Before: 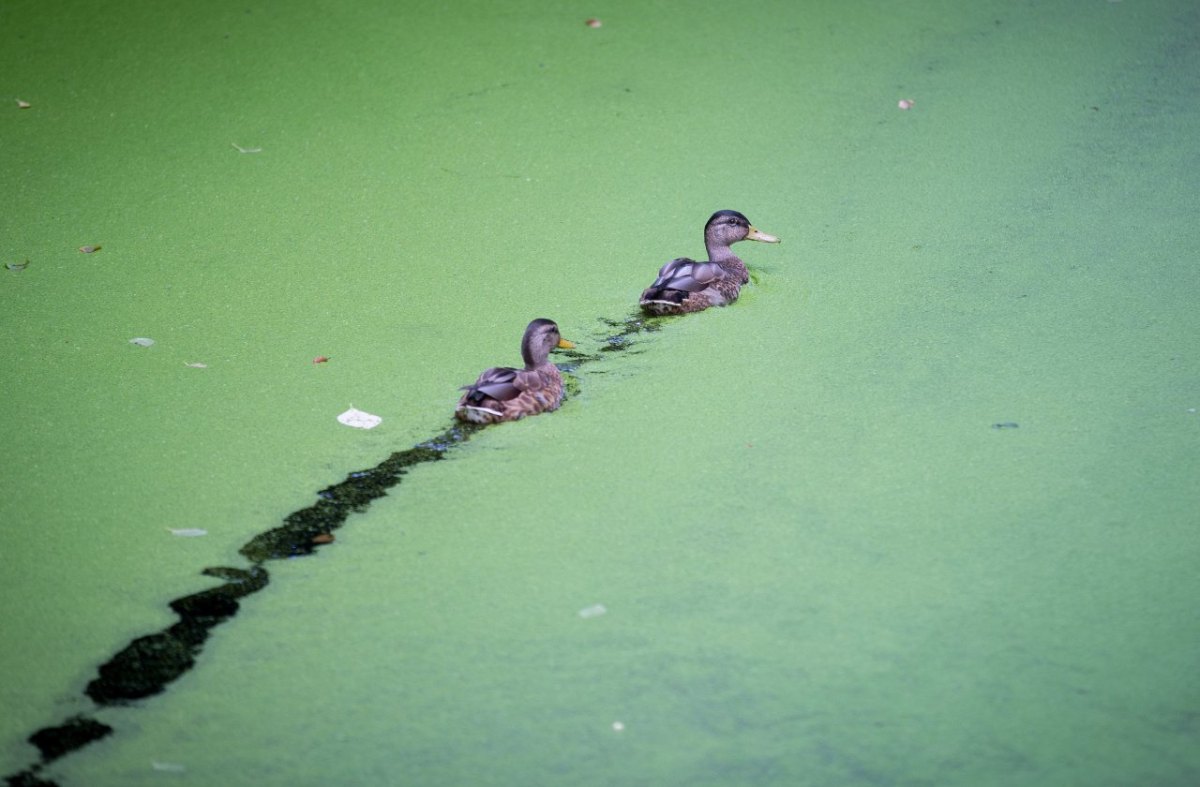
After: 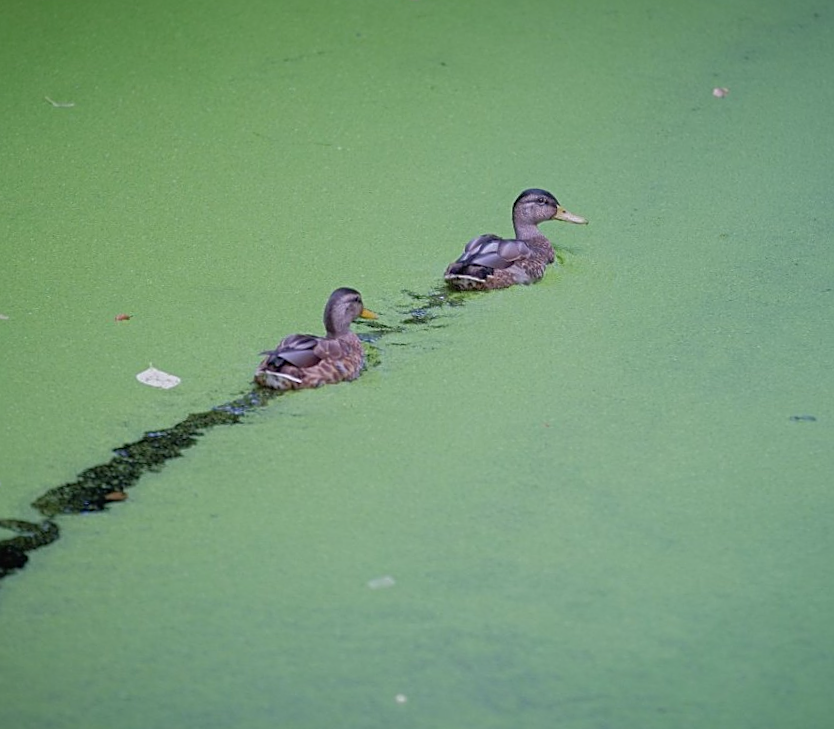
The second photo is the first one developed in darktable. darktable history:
tone equalizer: -8 EV 0.271 EV, -7 EV 0.448 EV, -6 EV 0.403 EV, -5 EV 0.283 EV, -3 EV -0.275 EV, -2 EV -0.407 EV, -1 EV -0.433 EV, +0 EV -0.238 EV, edges refinement/feathering 500, mask exposure compensation -1.57 EV, preserve details no
crop and rotate: angle -2.95°, left 14.098%, top 0.035%, right 10.986%, bottom 0.087%
contrast equalizer: y [[0.514, 0.573, 0.581, 0.508, 0.5, 0.5], [0.5 ×6], [0.5 ×6], [0 ×6], [0 ×6]], mix -0.289
sharpen: amount 0.556
